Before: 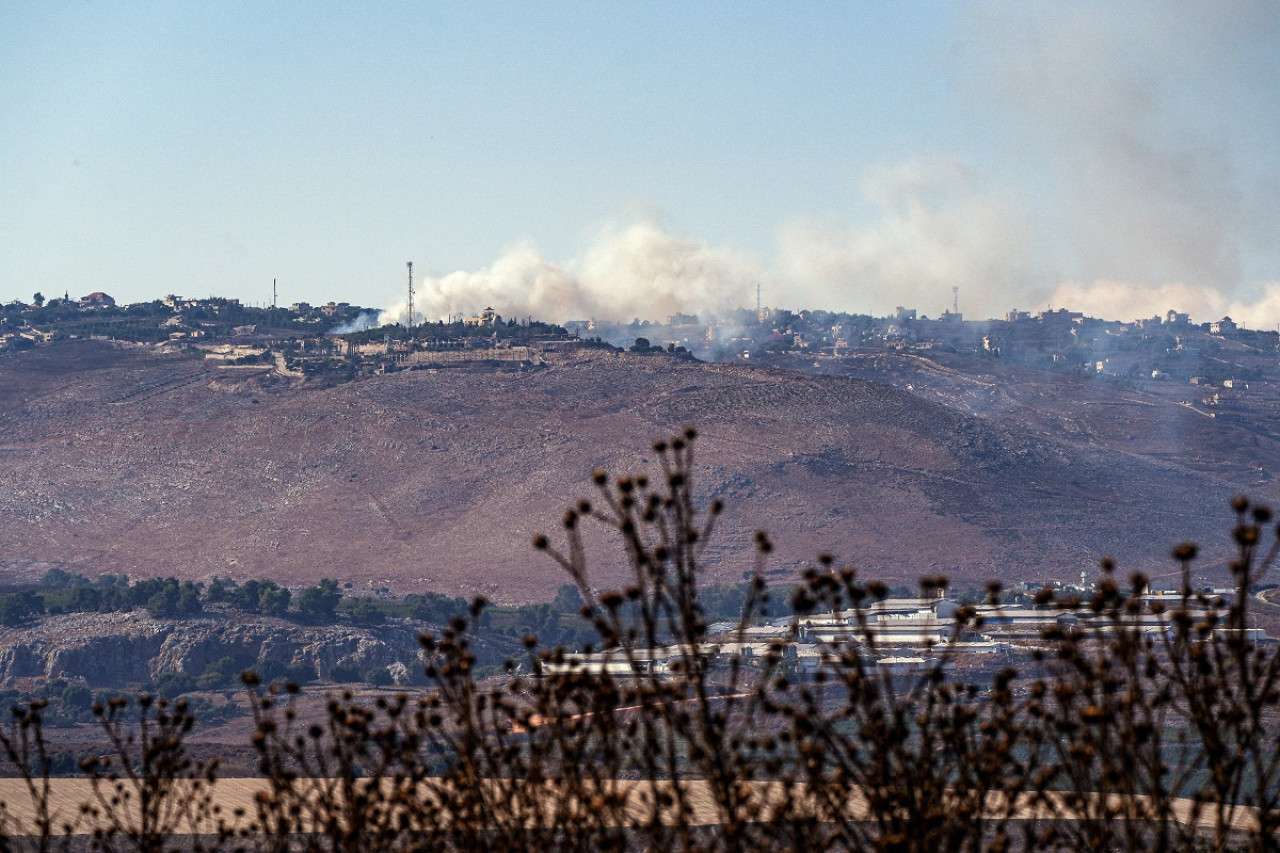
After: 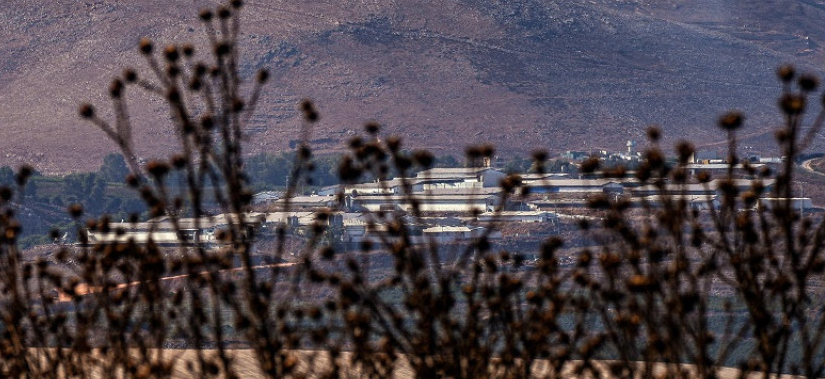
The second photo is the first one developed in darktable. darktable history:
crop and rotate: left 35.525%, top 50.539%, bottom 4.999%
